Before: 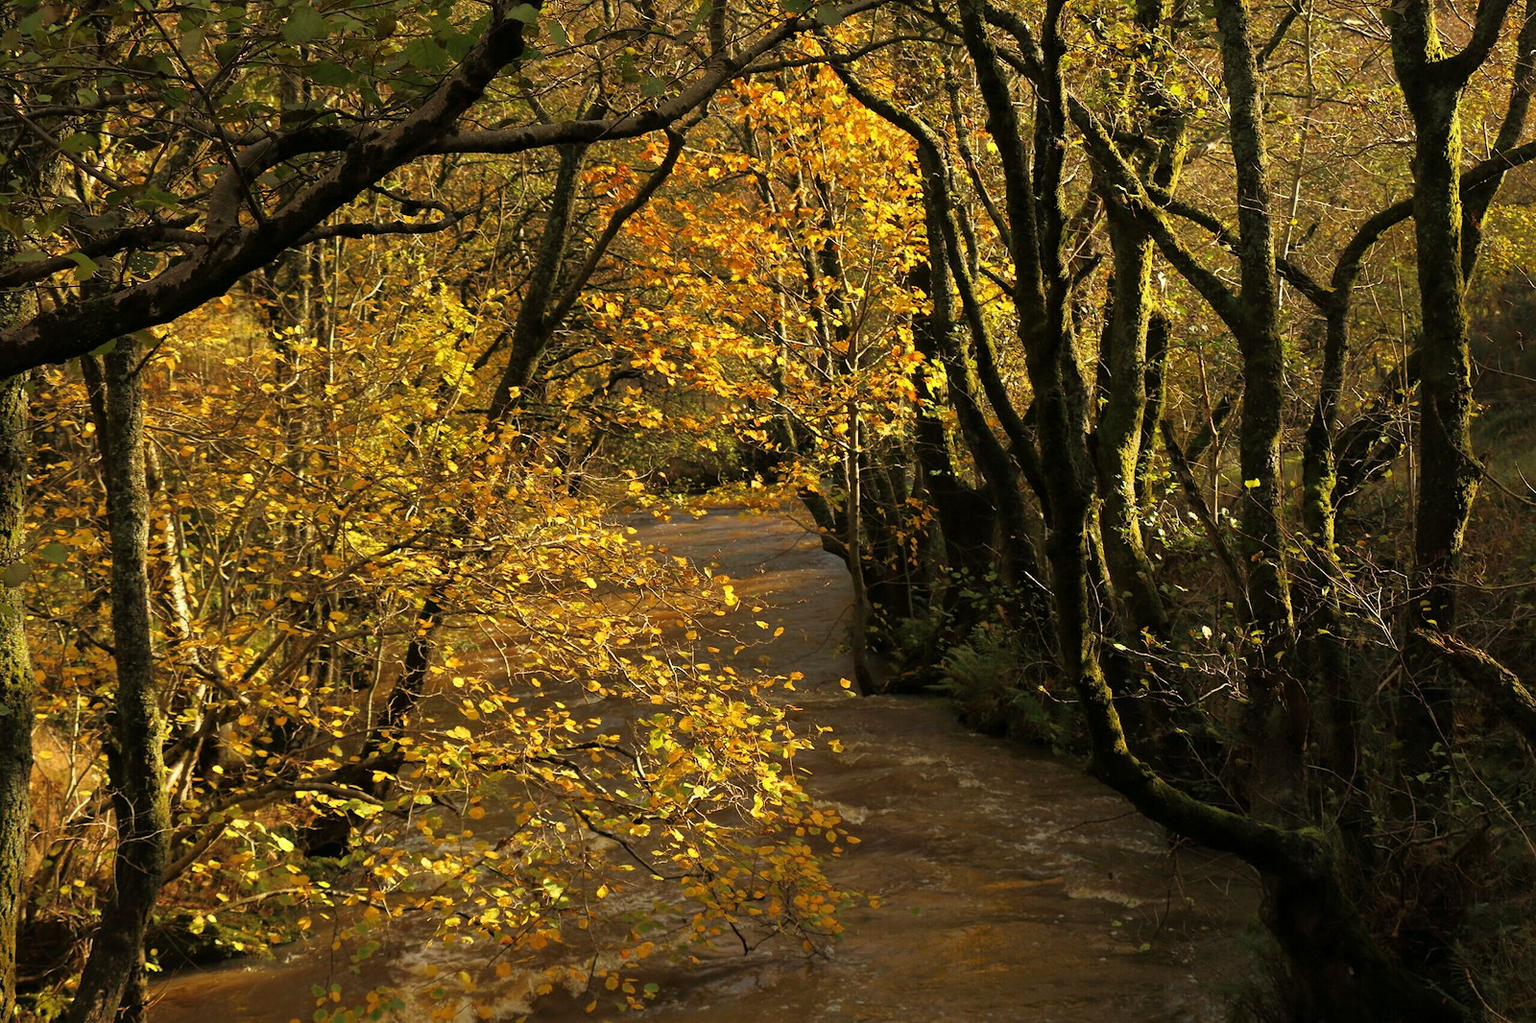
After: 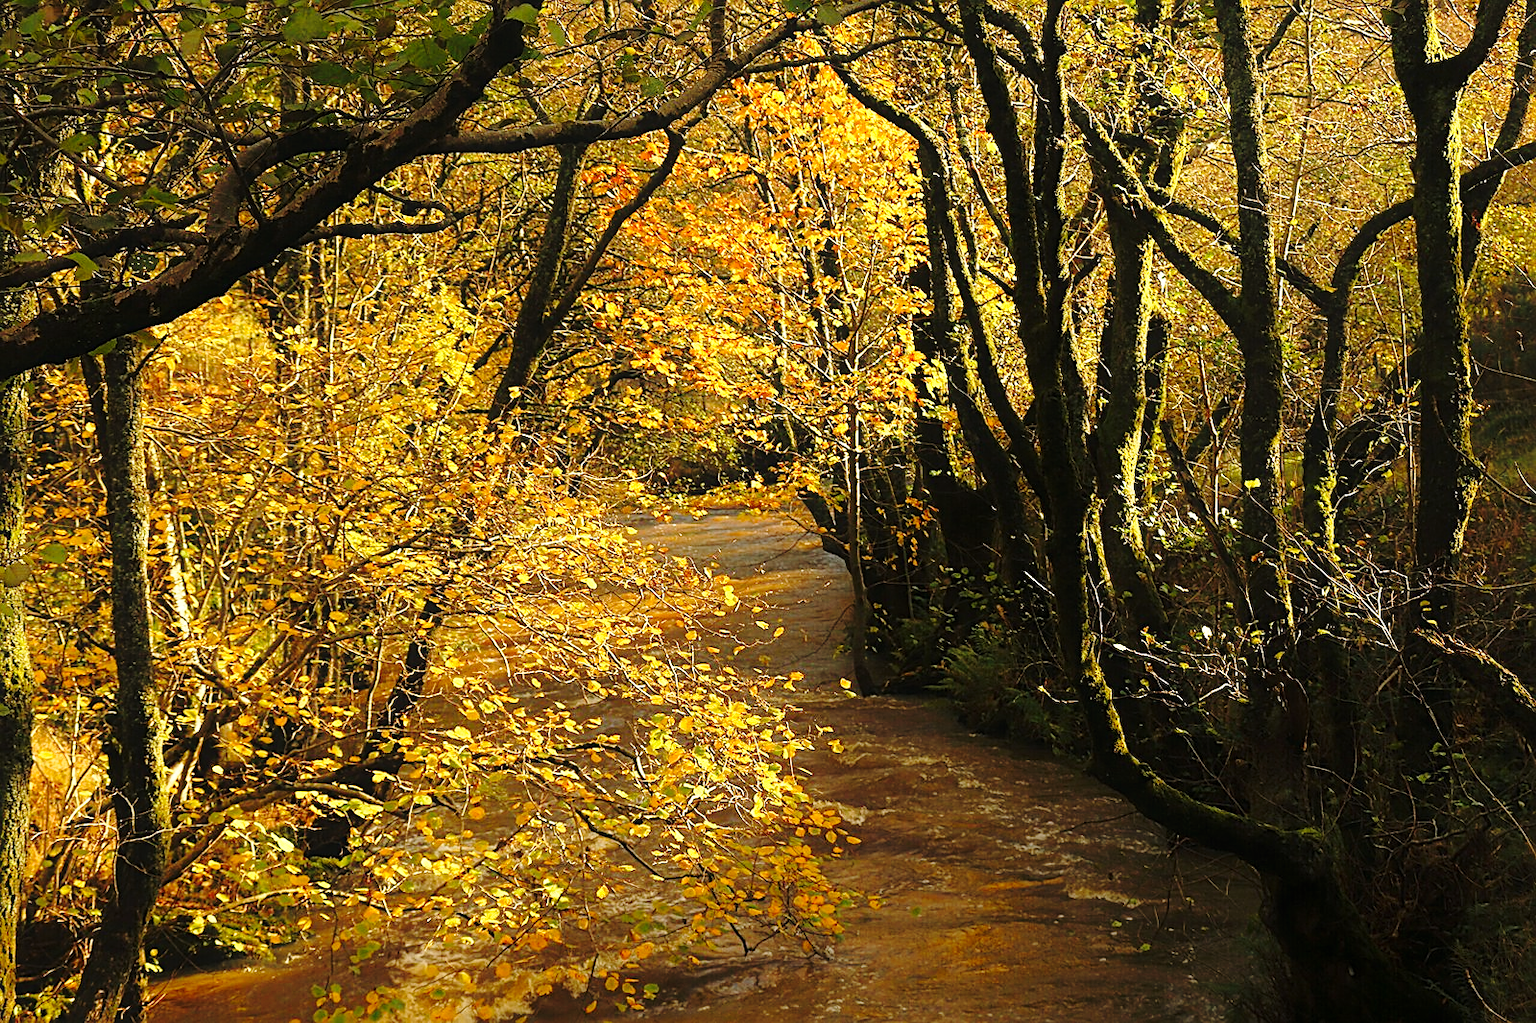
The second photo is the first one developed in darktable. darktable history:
base curve: curves: ch0 [(0, 0) (0.036, 0.037) (0.121, 0.228) (0.46, 0.76) (0.859, 0.983) (1, 1)], preserve colors none
sharpen: on, module defaults
contrast equalizer: y [[0.5, 0.486, 0.447, 0.446, 0.489, 0.5], [0.5 ×6], [0.5 ×6], [0 ×6], [0 ×6]]
exposure: exposure 0.2 EV, compensate highlight preservation false
